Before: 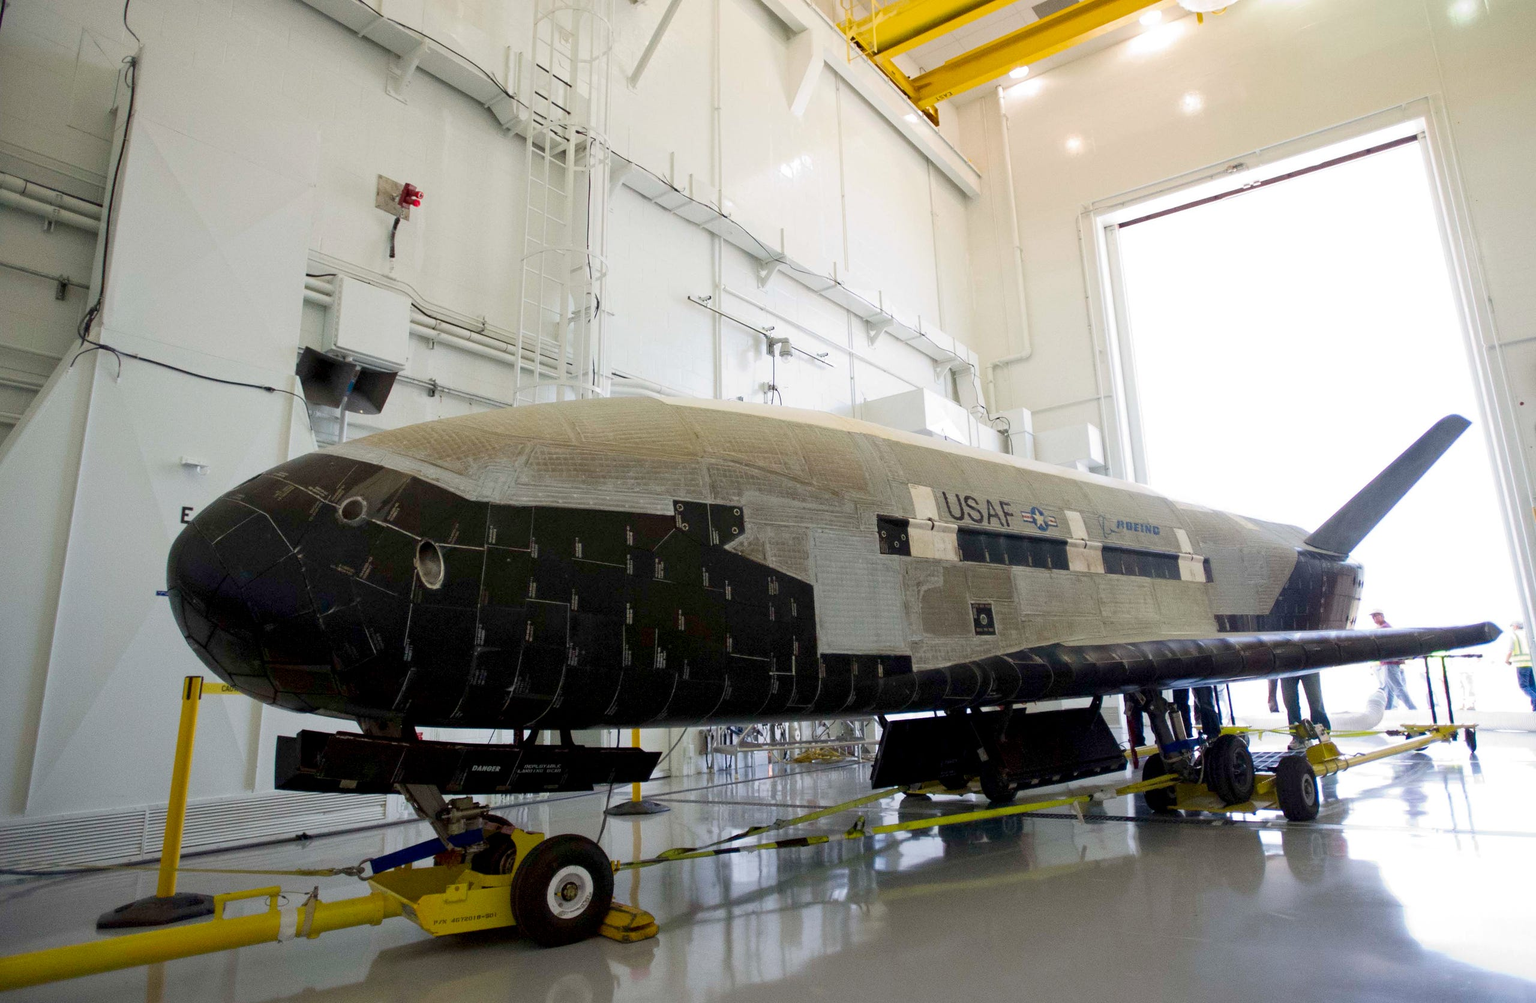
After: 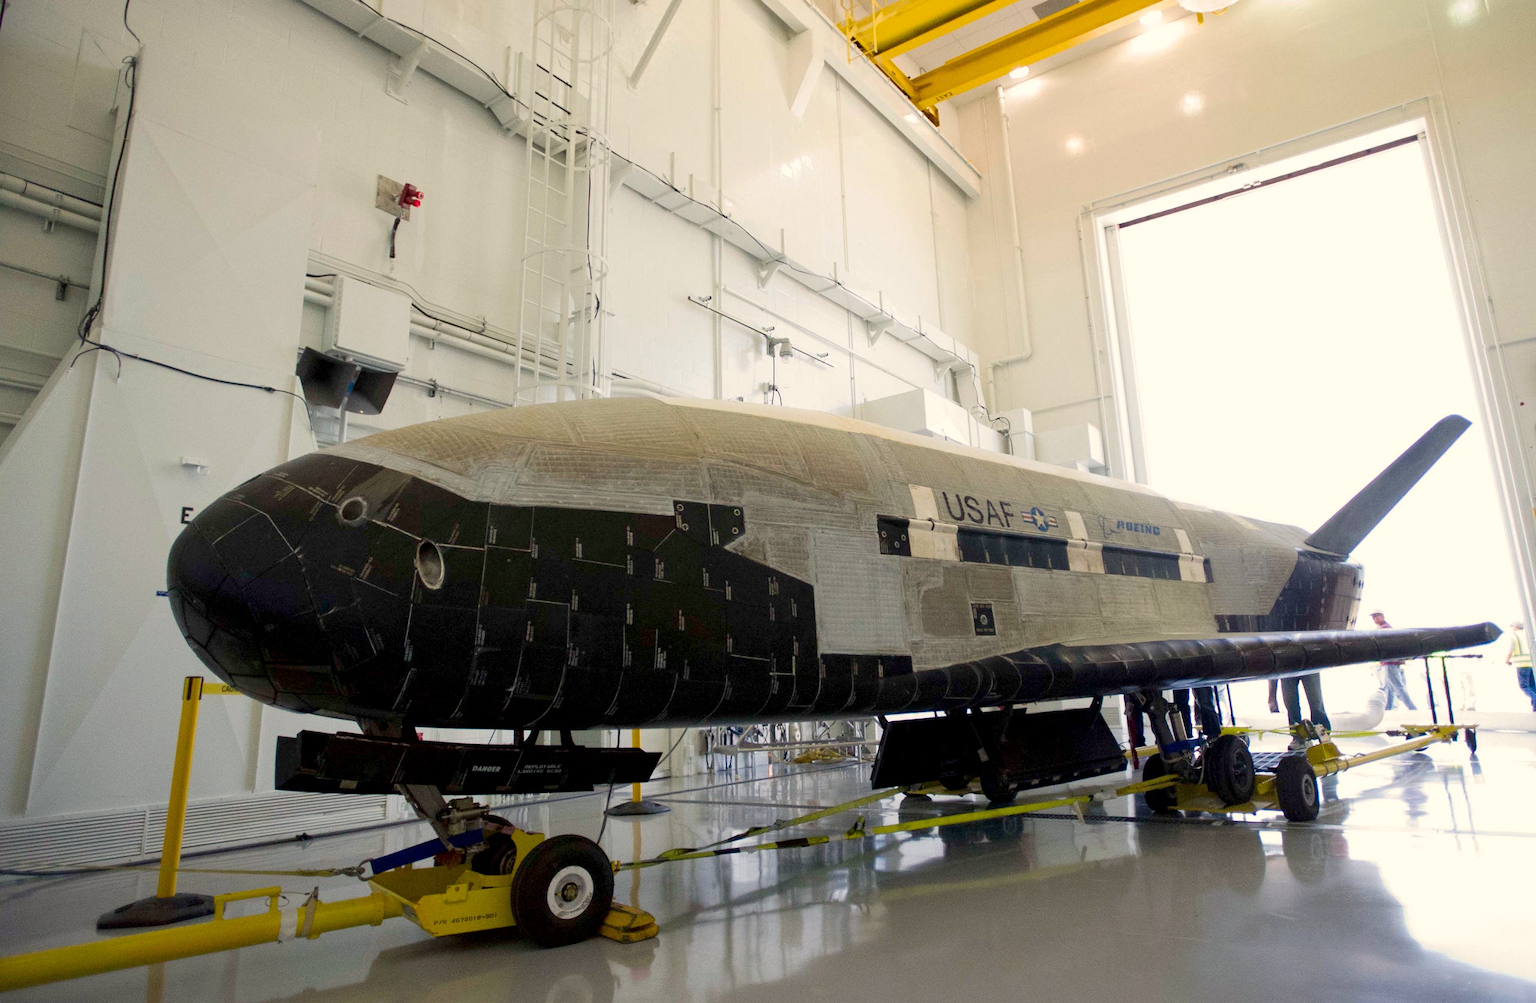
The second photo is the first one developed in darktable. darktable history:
color balance rgb: highlights gain › chroma 2.995%, highlights gain › hue 75.65°, perceptual saturation grading › global saturation 0.387%
